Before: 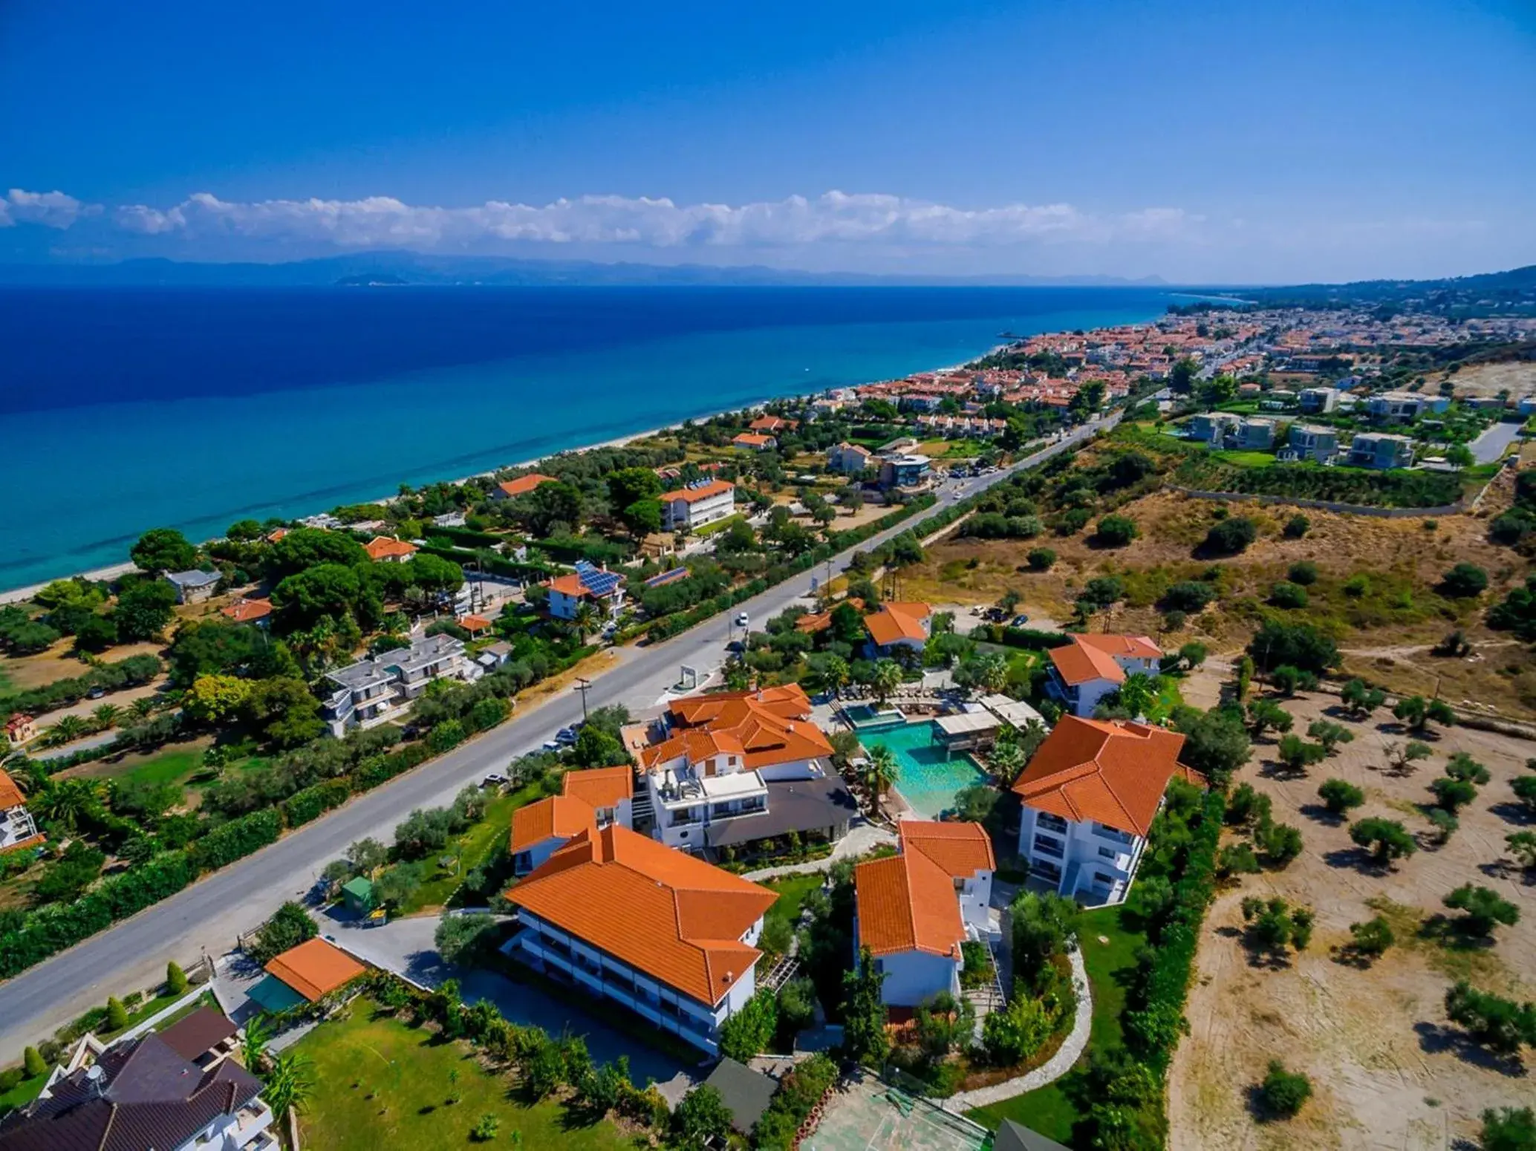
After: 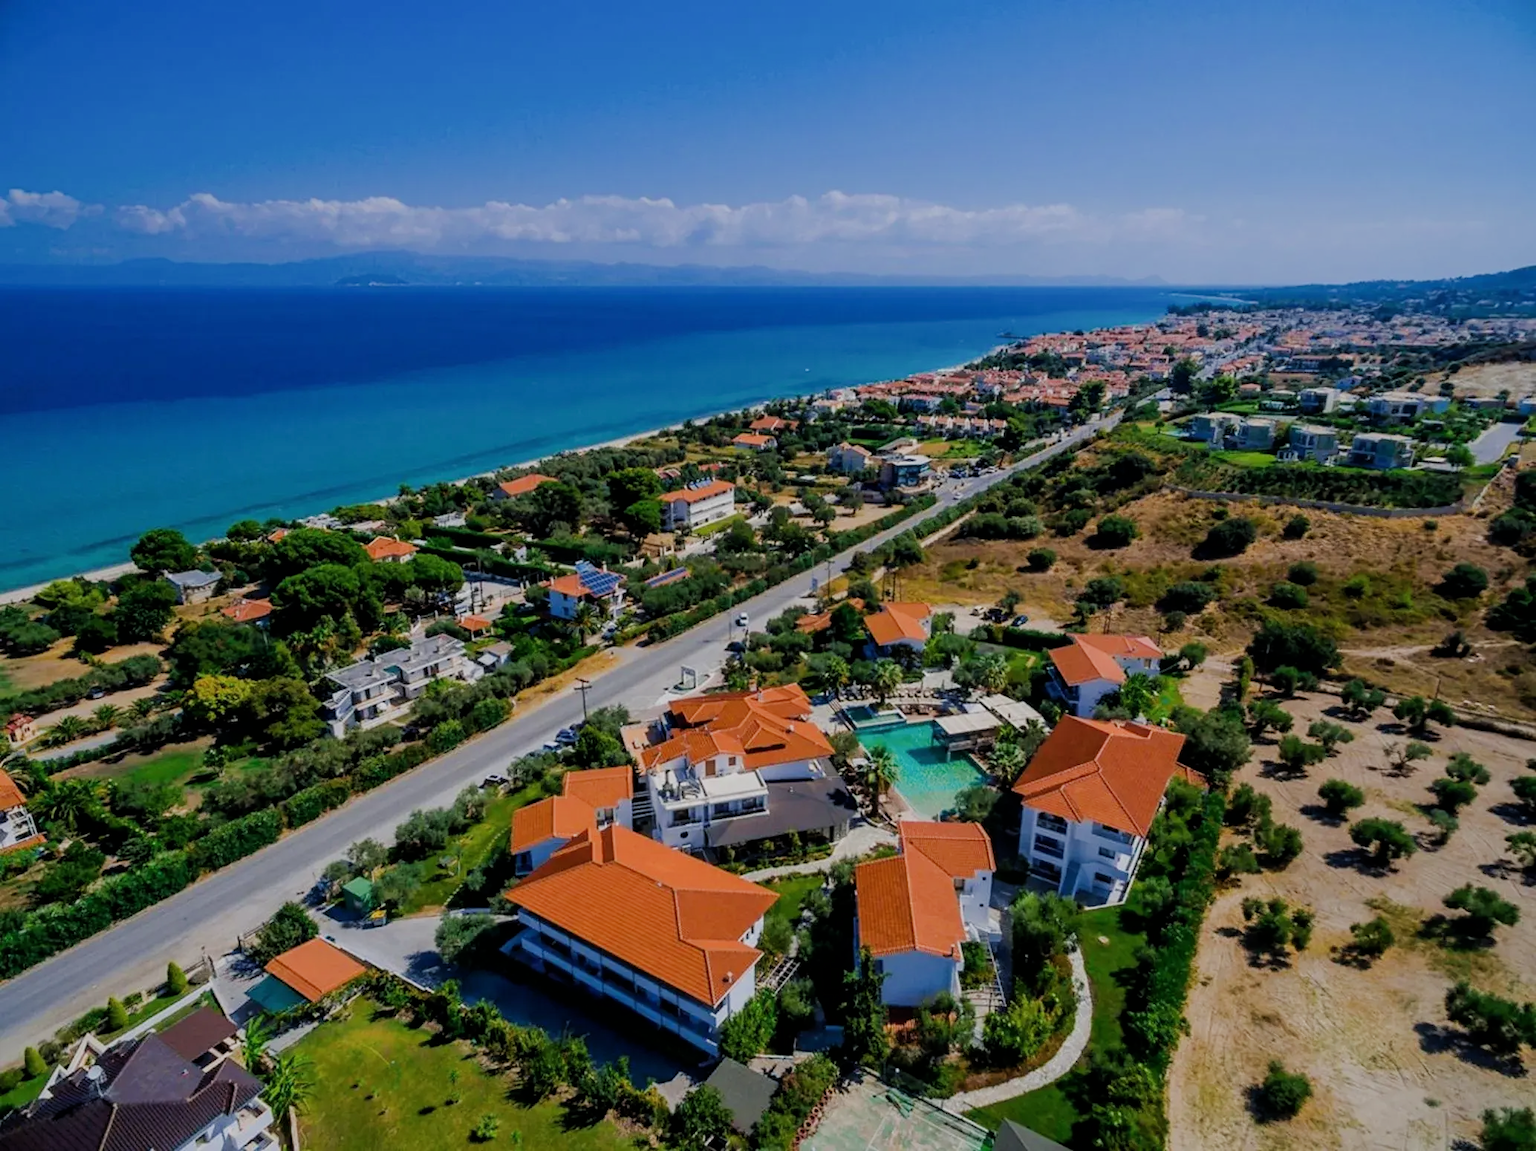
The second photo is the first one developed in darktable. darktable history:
filmic rgb: black relative exposure -7.65 EV, white relative exposure 4.56 EV, hardness 3.61
color balance: input saturation 99%
